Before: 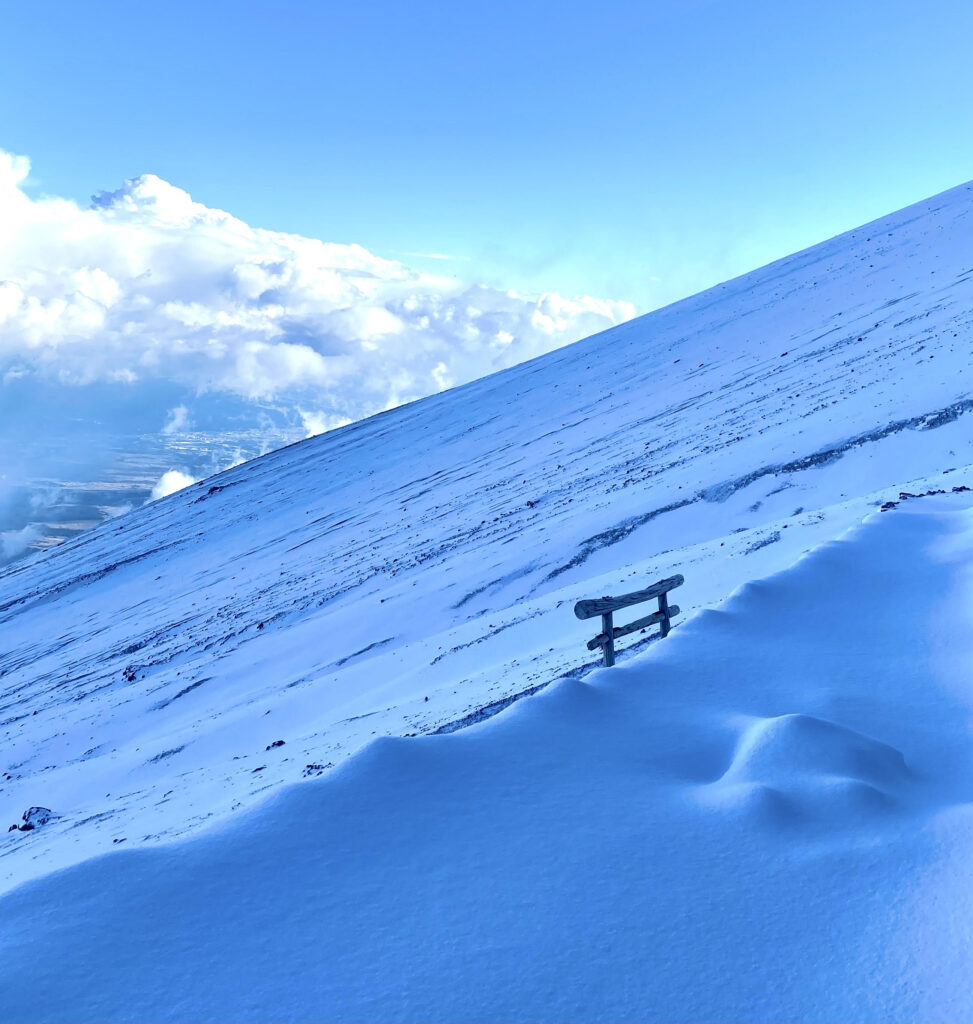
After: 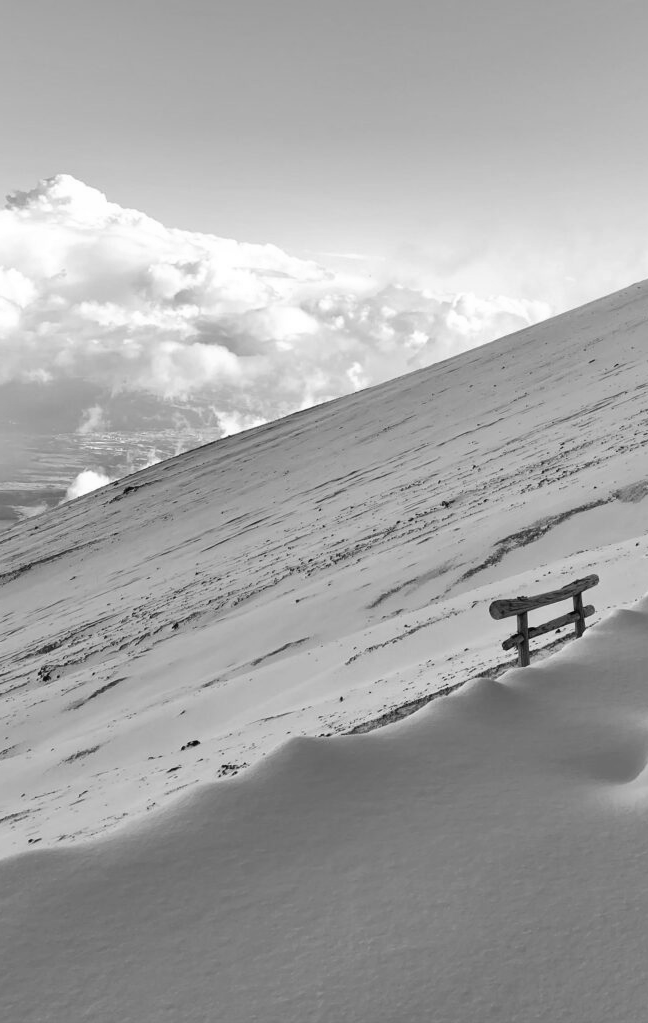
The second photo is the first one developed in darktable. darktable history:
monochrome: on, module defaults
crop and rotate: left 8.786%, right 24.548%
